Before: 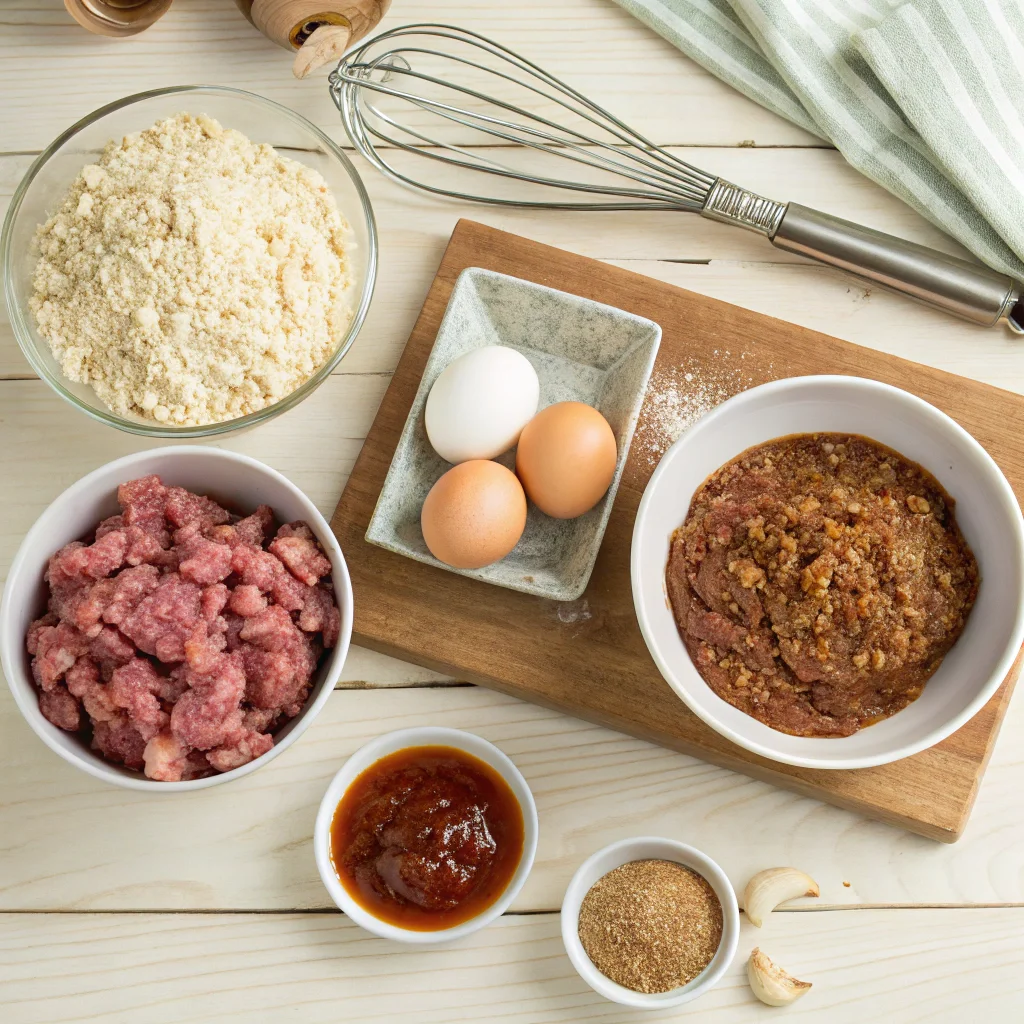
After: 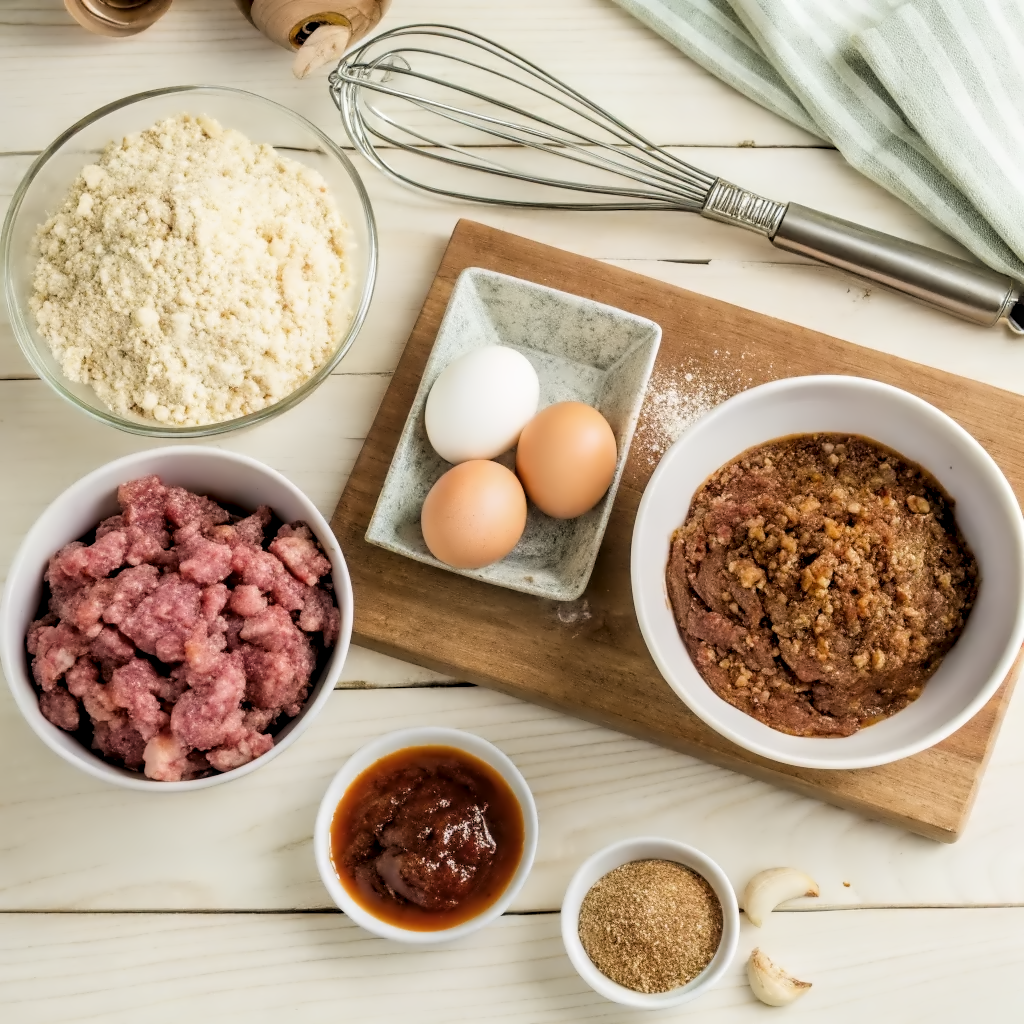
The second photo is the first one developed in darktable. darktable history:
contrast equalizer: octaves 7, y [[0.5 ×6], [0.5 ×6], [0.5 ×6], [0, 0.033, 0.067, 0.1, 0.133, 0.167], [0, 0.05, 0.1, 0.15, 0.2, 0.25]]
filmic rgb: black relative exposure -7.97 EV, white relative exposure 3.96 EV, hardness 4.19, contrast 0.994
local contrast: detail 130%
levels: levels [0.055, 0.477, 0.9]
